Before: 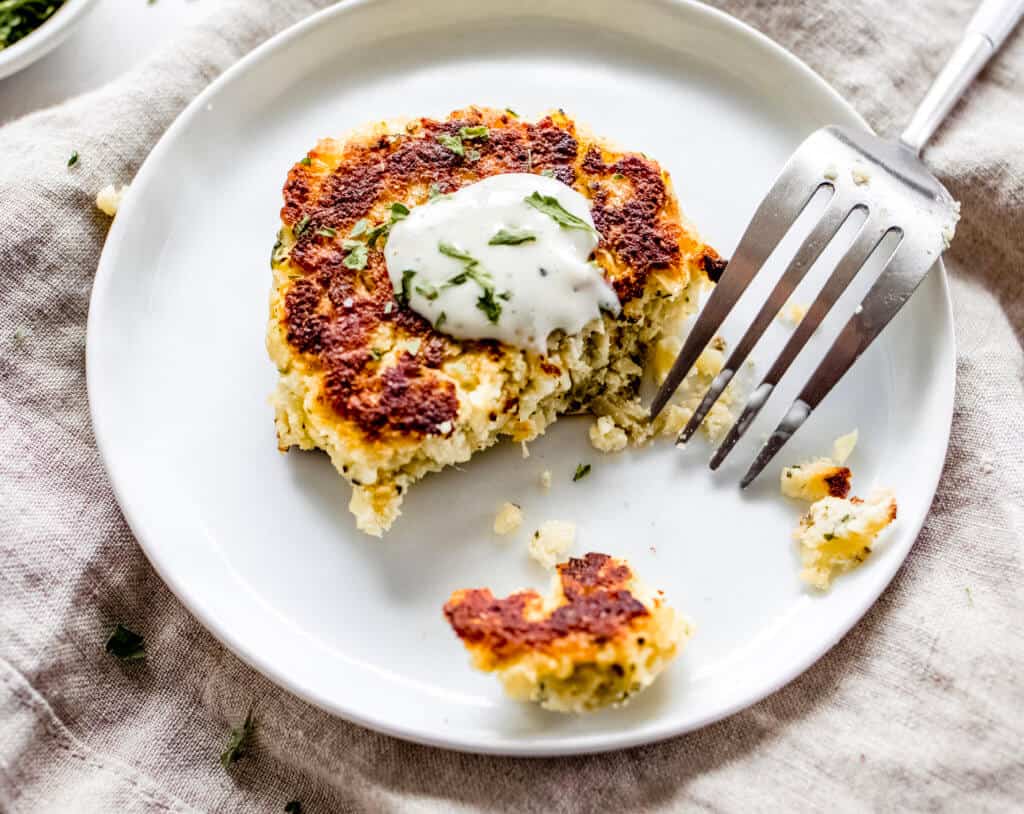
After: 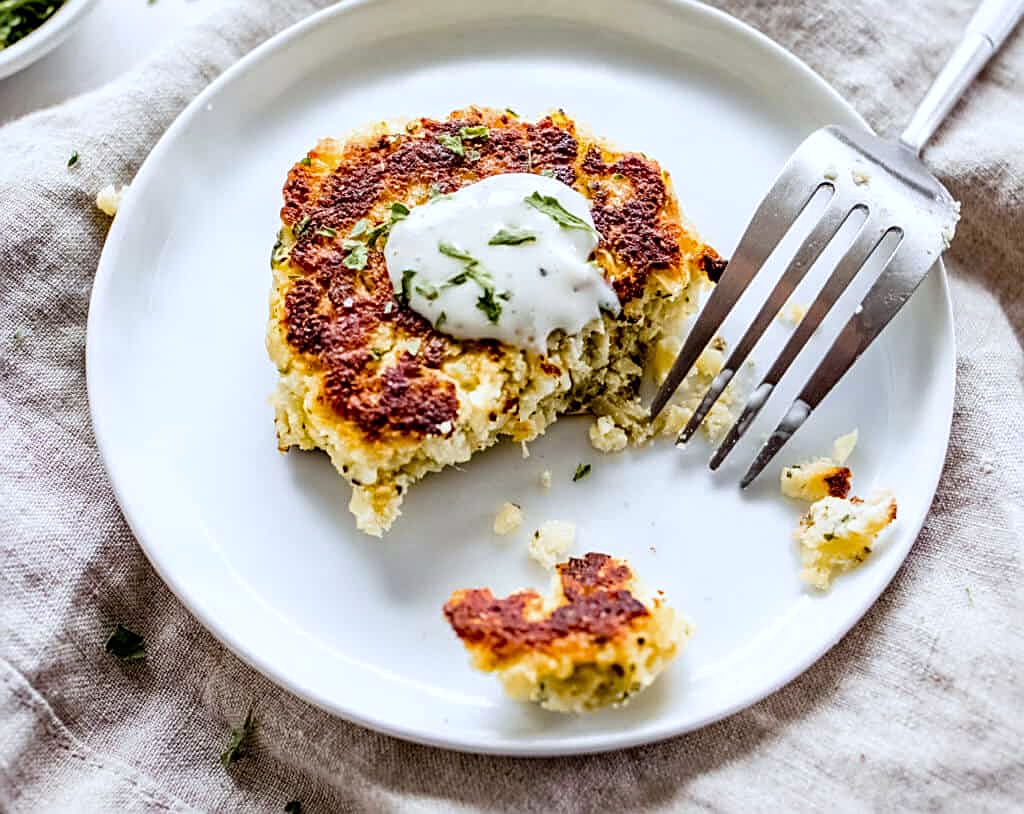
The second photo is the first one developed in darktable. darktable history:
sharpen: on, module defaults
white balance: red 0.967, blue 1.049
local contrast: mode bilateral grid, contrast 15, coarseness 36, detail 105%, midtone range 0.2
